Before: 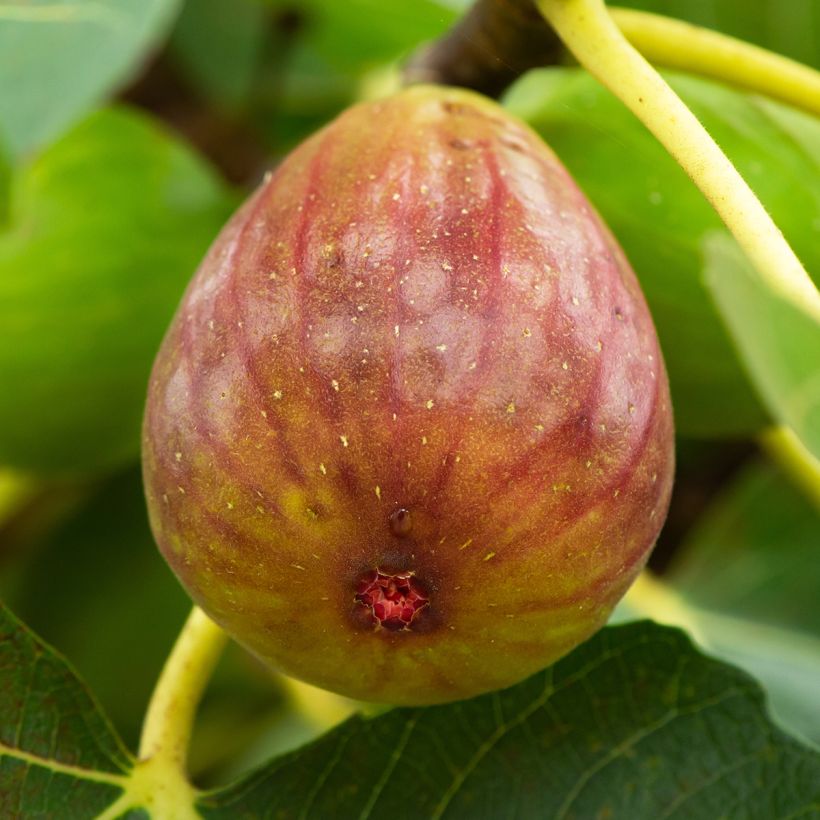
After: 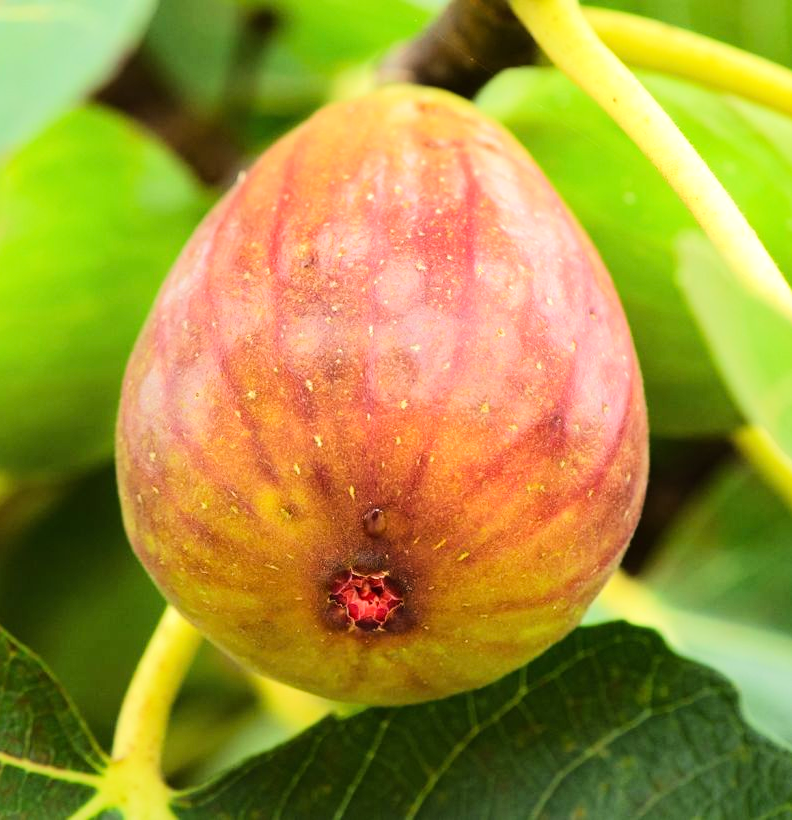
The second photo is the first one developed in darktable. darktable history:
tone equalizer: -7 EV 0.156 EV, -6 EV 0.578 EV, -5 EV 1.11 EV, -4 EV 1.31 EV, -3 EV 1.13 EV, -2 EV 0.6 EV, -1 EV 0.165 EV, edges refinement/feathering 500, mask exposure compensation -1.57 EV, preserve details no
crop and rotate: left 3.297%
